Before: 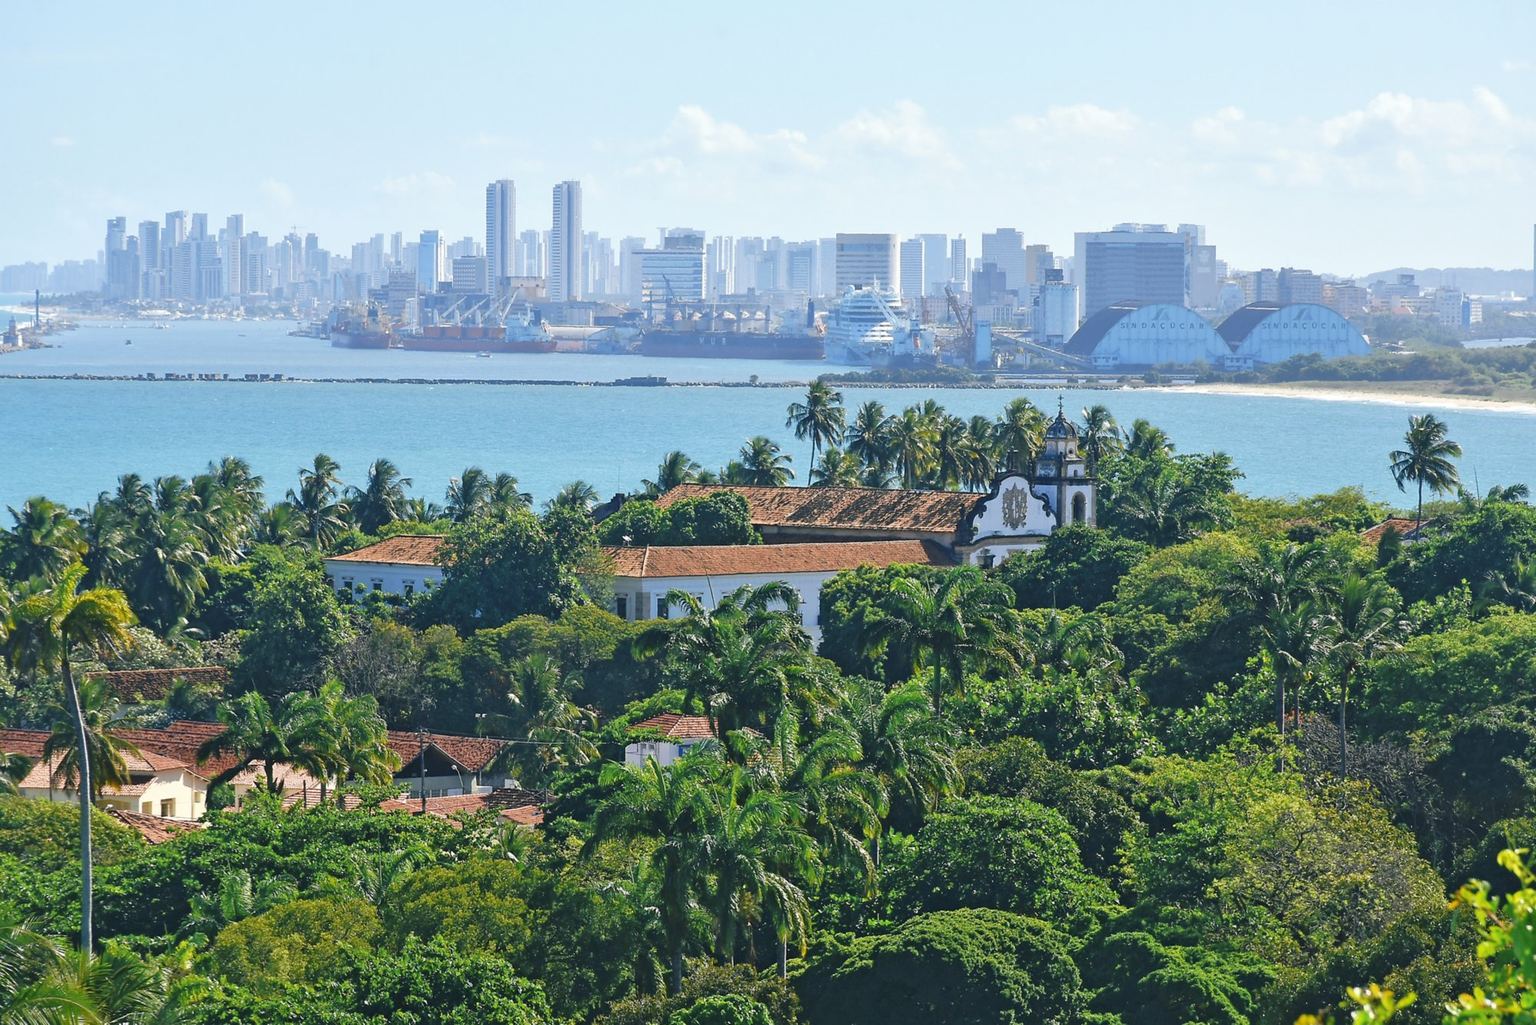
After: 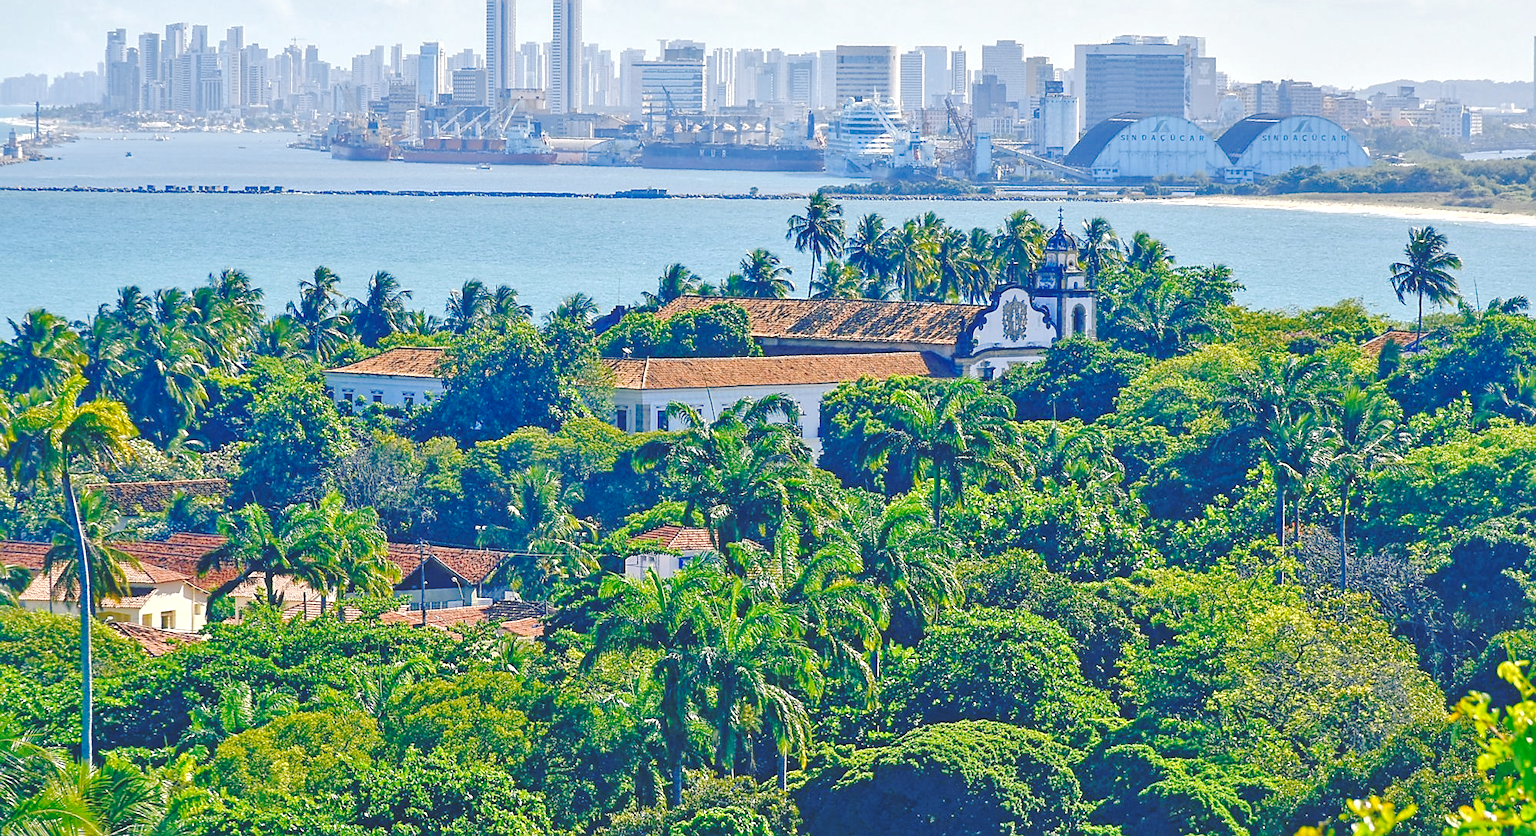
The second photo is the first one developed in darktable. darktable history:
crop and rotate: top 18.386%
local contrast: highlights 96%, shadows 87%, detail 160%, midtone range 0.2
tone equalizer: -7 EV 0.163 EV, -6 EV 0.638 EV, -5 EV 1.11 EV, -4 EV 1.32 EV, -3 EV 1.18 EV, -2 EV 0.6 EV, -1 EV 0.157 EV
base curve: curves: ch0 [(0, 0.024) (0.055, 0.065) (0.121, 0.166) (0.236, 0.319) (0.693, 0.726) (1, 1)], preserve colors none
color balance rgb: shadows lift › luminance -40.784%, shadows lift › chroma 14.047%, shadows lift › hue 260.59°, highlights gain › chroma 1.078%, highlights gain › hue 52.16°, global offset › luminance -0.881%, perceptual saturation grading › global saturation 20%, perceptual saturation grading › highlights -14.211%, perceptual saturation grading › shadows 50.205%
sharpen: on, module defaults
